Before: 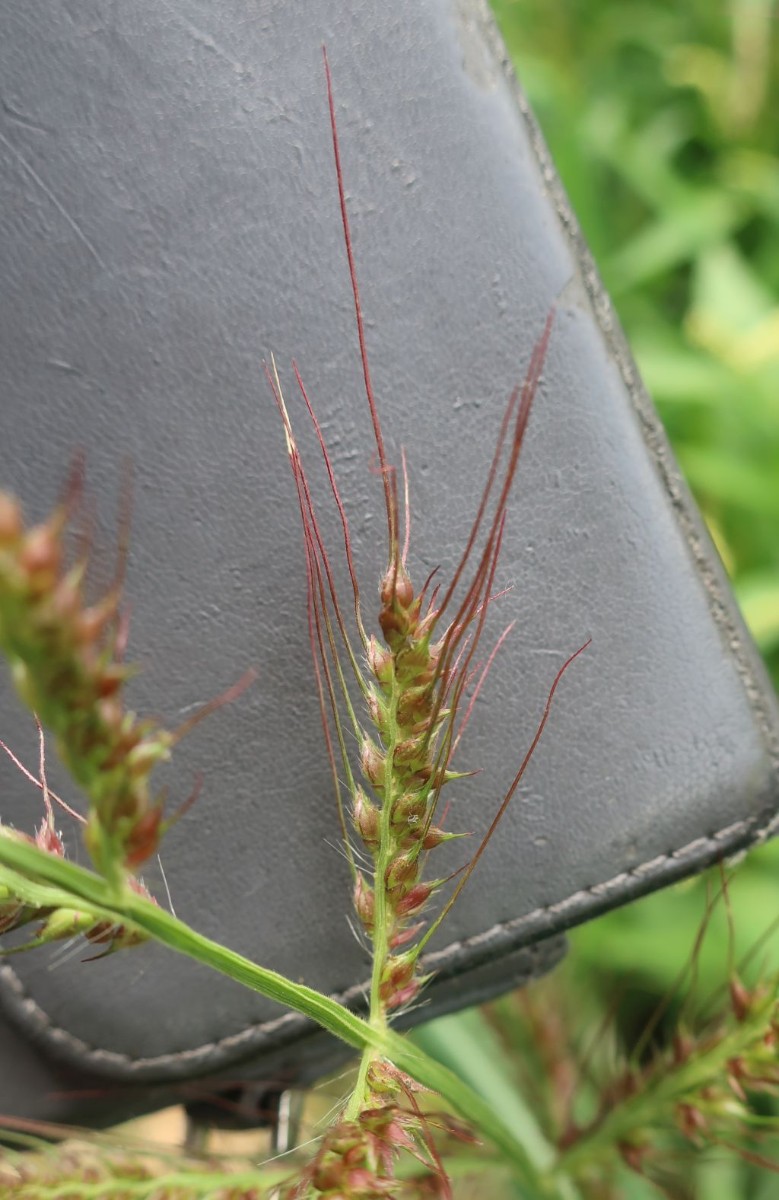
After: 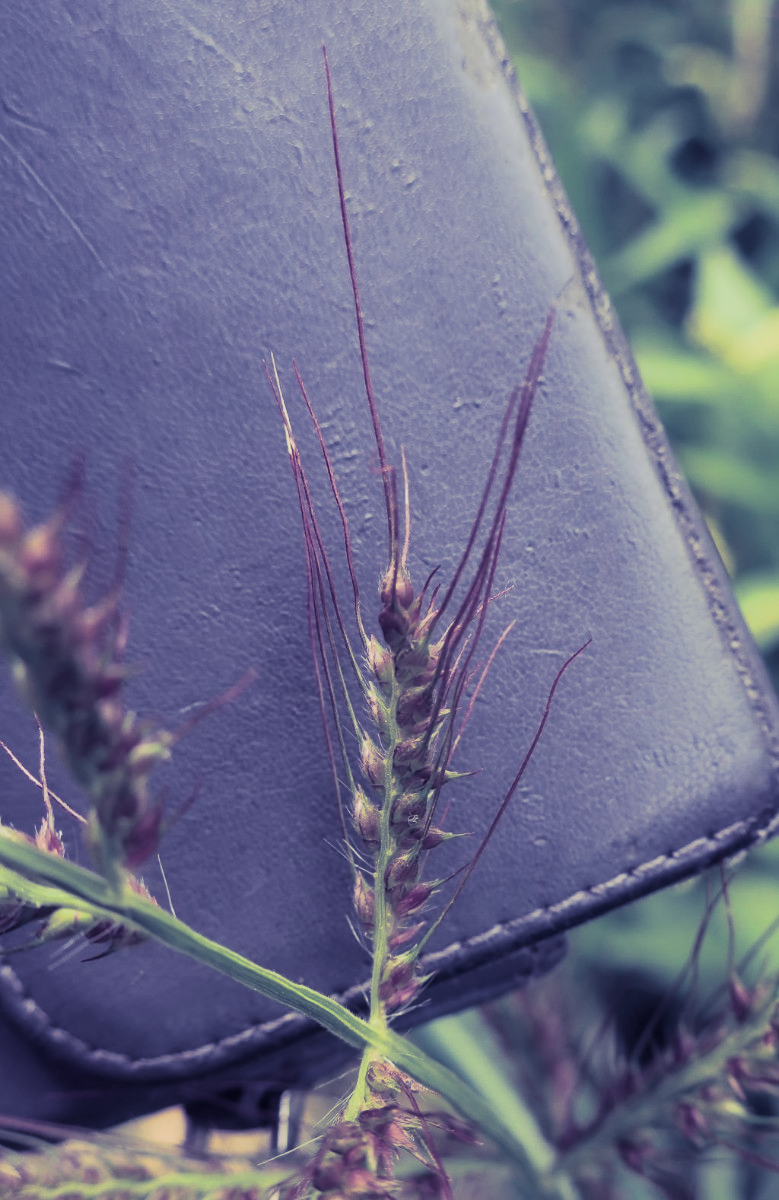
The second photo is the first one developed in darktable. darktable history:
sigmoid: contrast 1.22, skew 0.65
split-toning: shadows › hue 242.67°, shadows › saturation 0.733, highlights › hue 45.33°, highlights › saturation 0.667, balance -53.304, compress 21.15%
